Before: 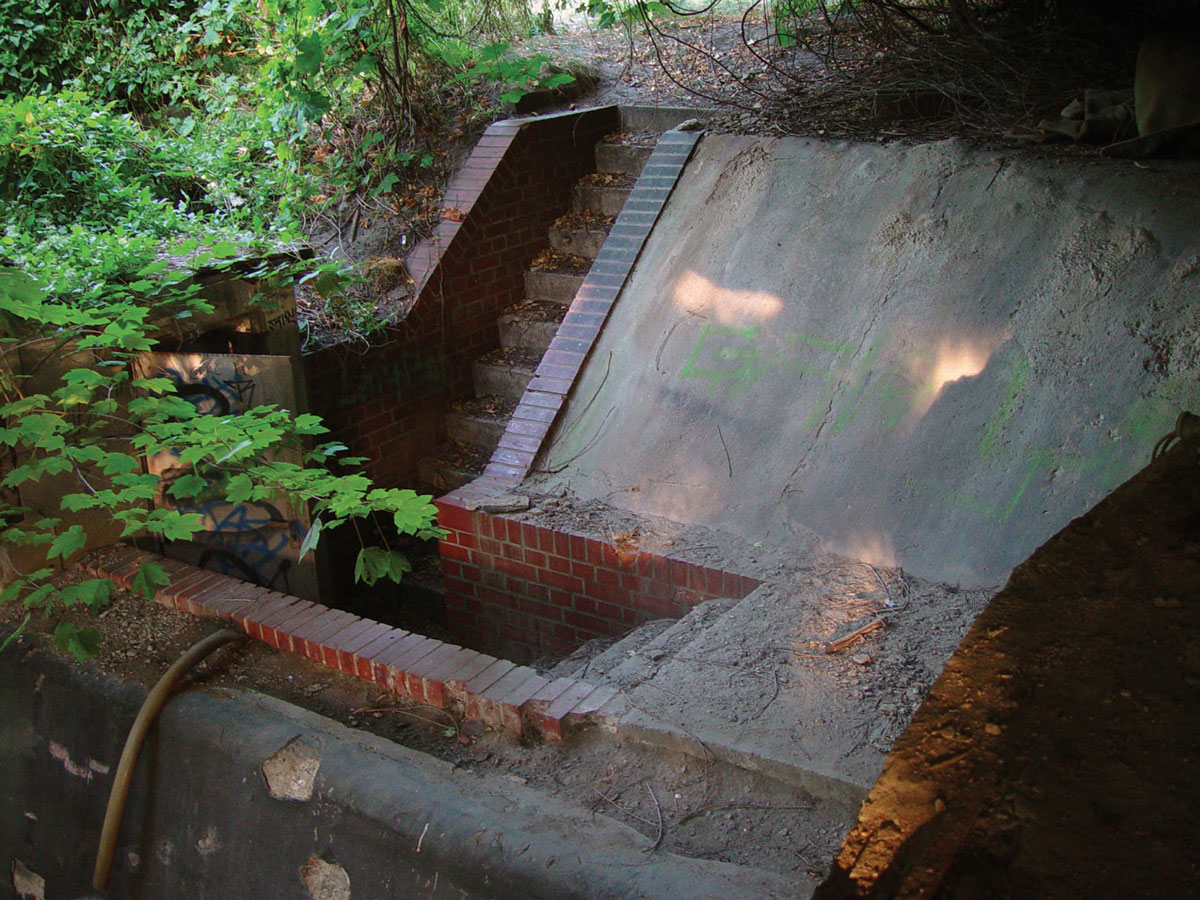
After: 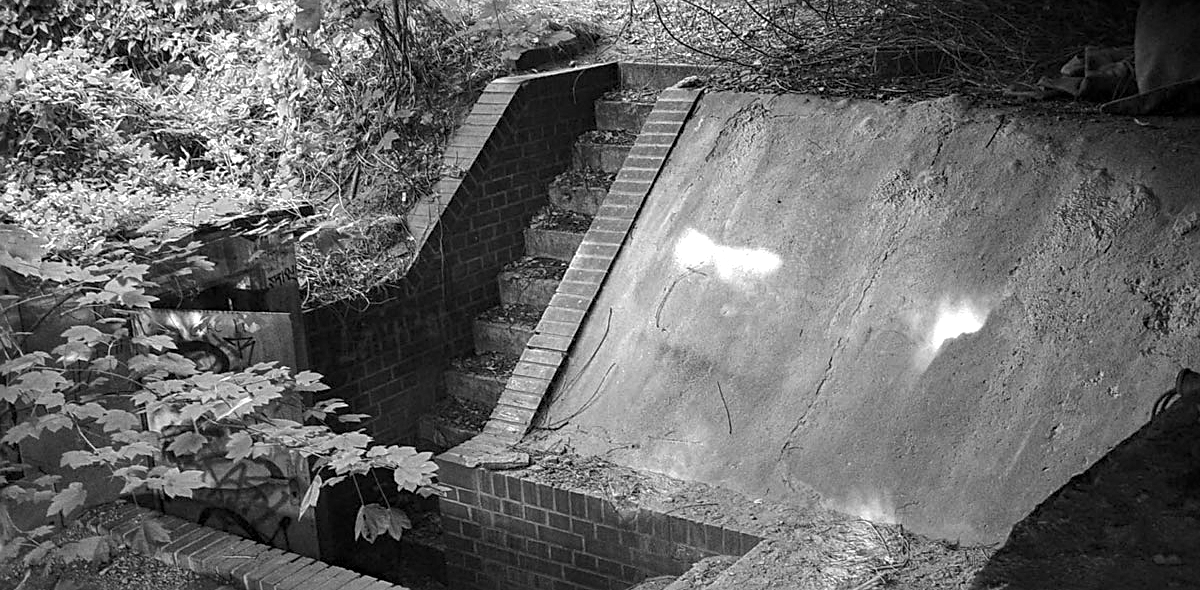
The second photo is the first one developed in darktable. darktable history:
sharpen: on, module defaults
crop and rotate: top 4.848%, bottom 29.503%
monochrome: on, module defaults
local contrast: on, module defaults
haze removal: compatibility mode true, adaptive false
exposure: black level correction 0, exposure 0.7 EV, compensate exposure bias true, compensate highlight preservation false
